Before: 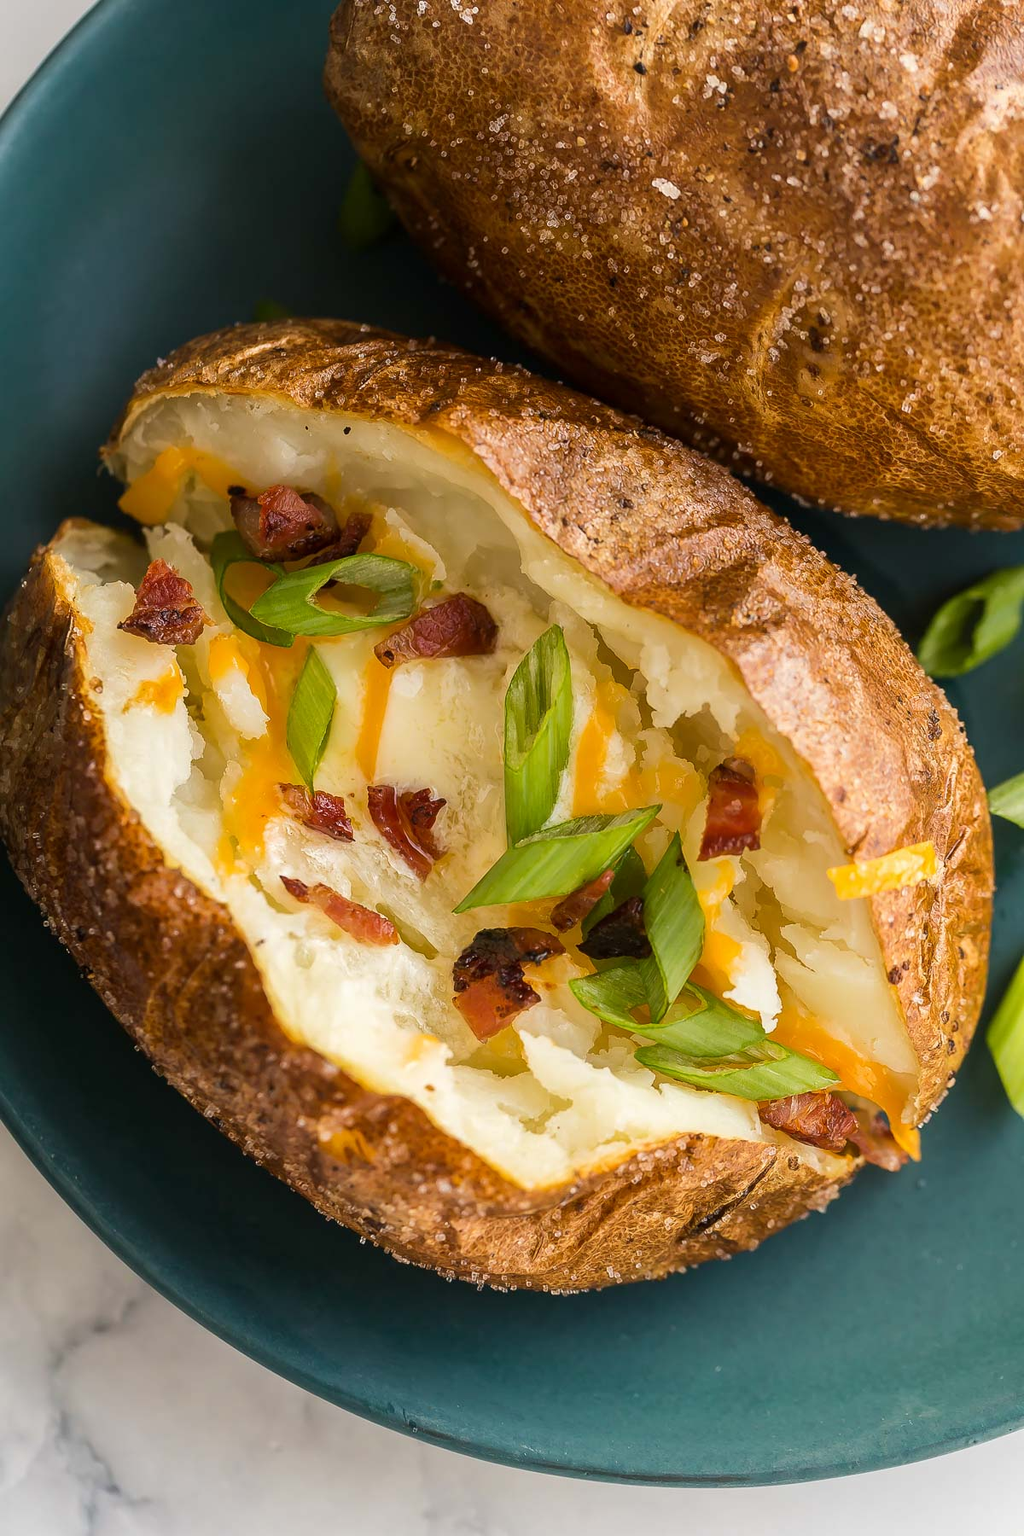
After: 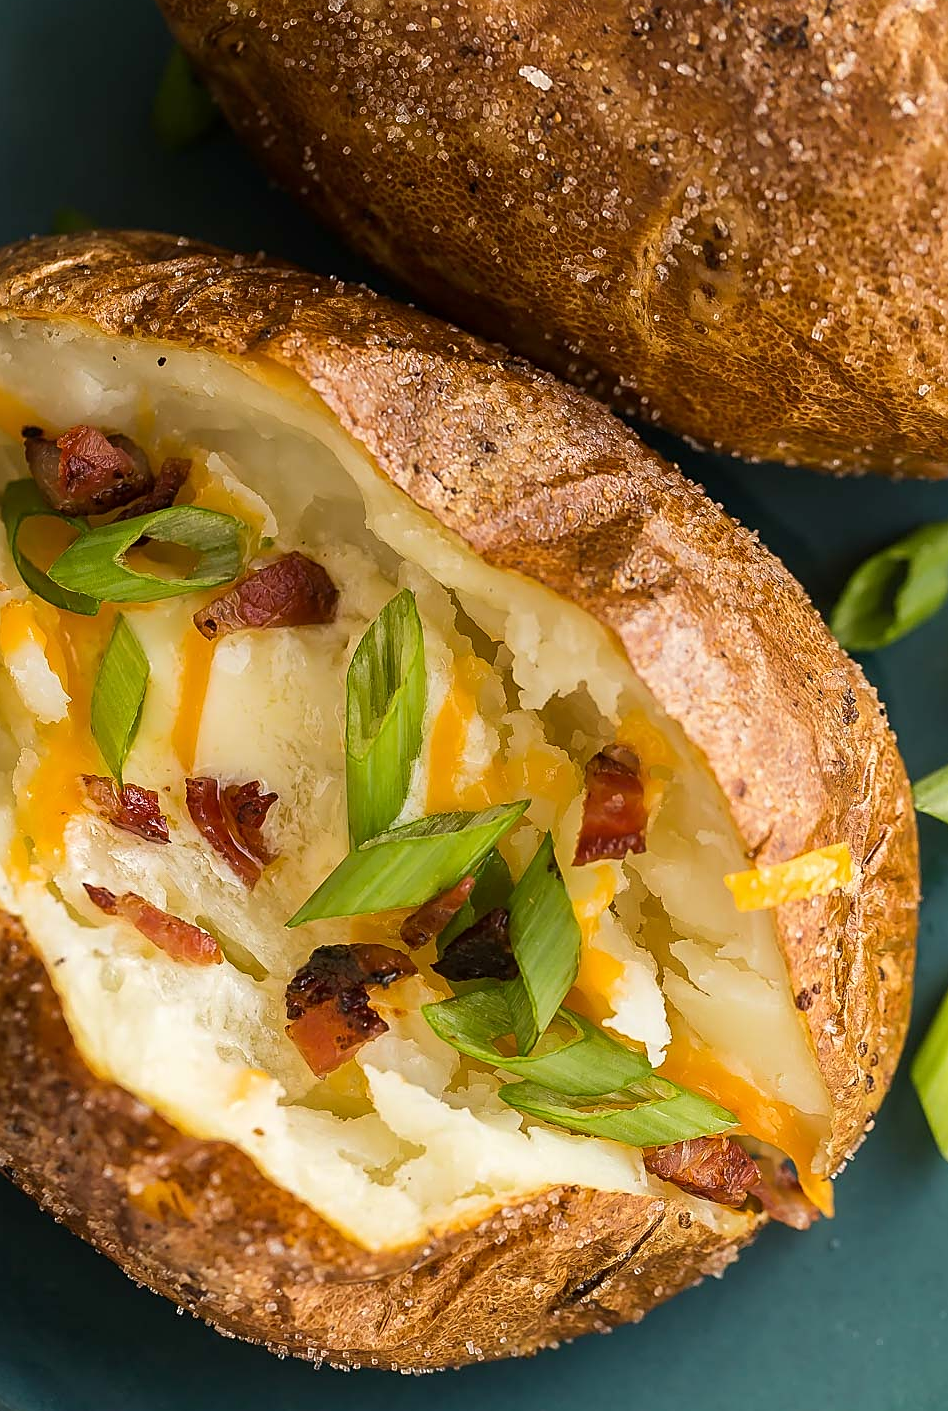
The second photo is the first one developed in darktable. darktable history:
crop and rotate: left 20.463%, top 7.984%, right 0.469%, bottom 13.619%
sharpen: on, module defaults
